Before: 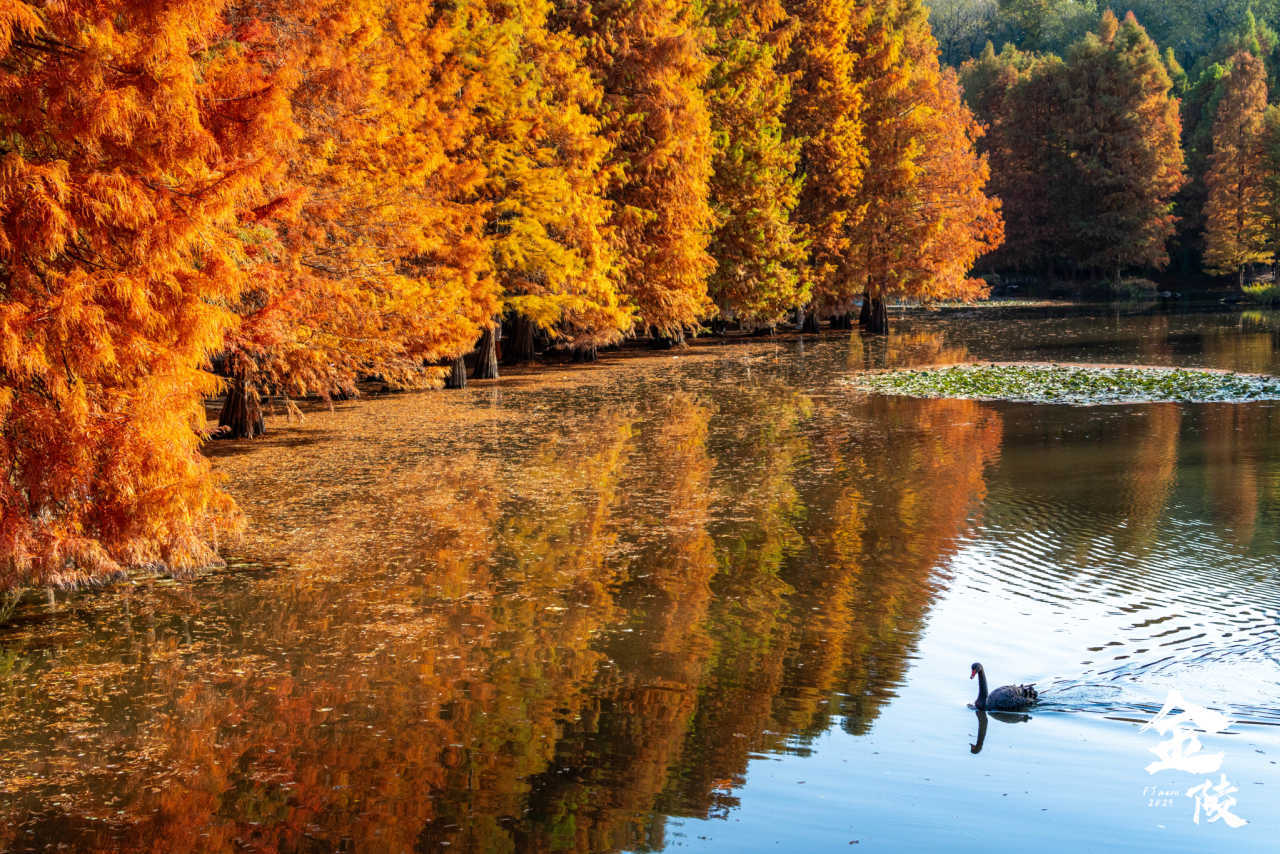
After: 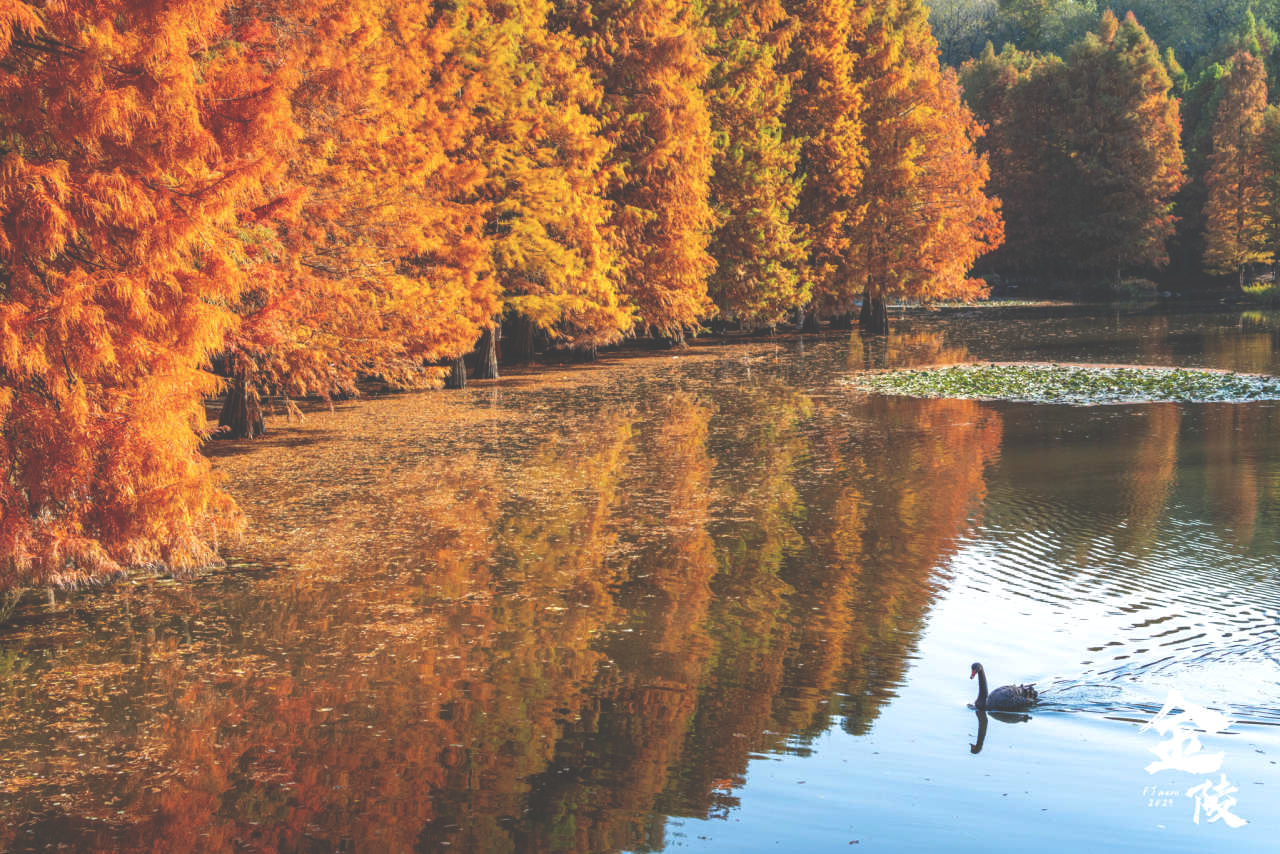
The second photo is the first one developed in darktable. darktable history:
exposure: black level correction -0.042, exposure 0.059 EV, compensate highlight preservation false
